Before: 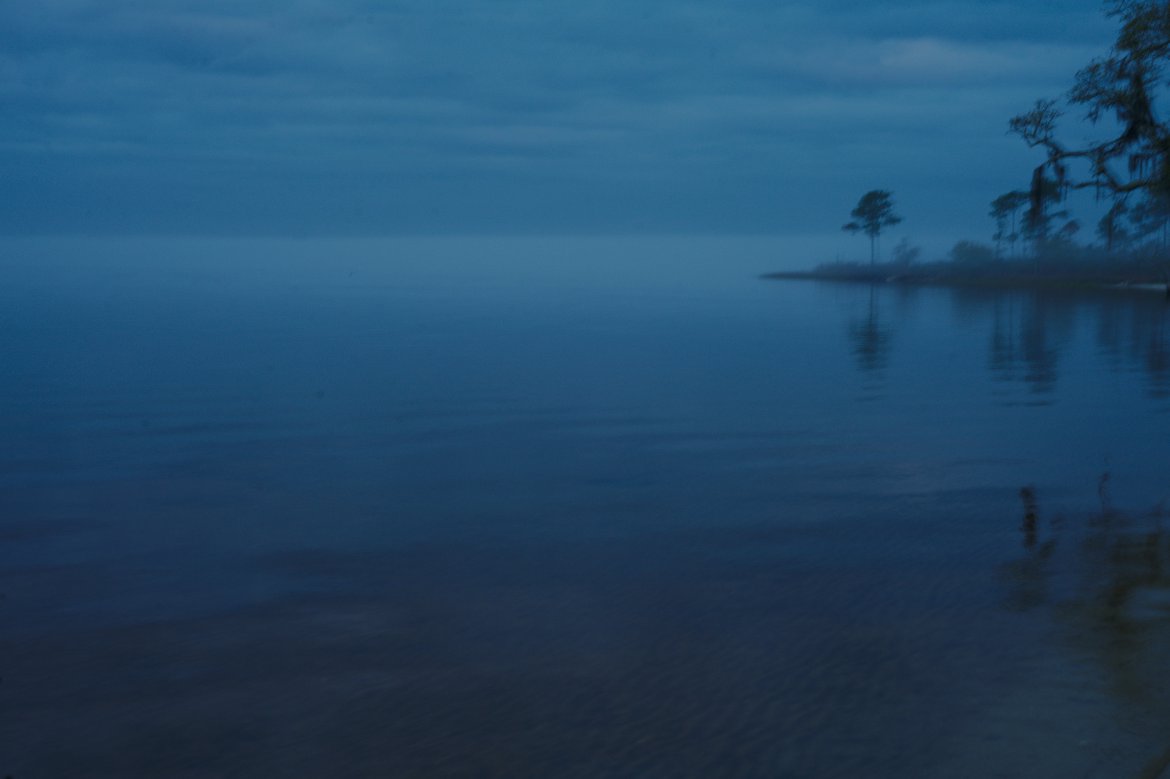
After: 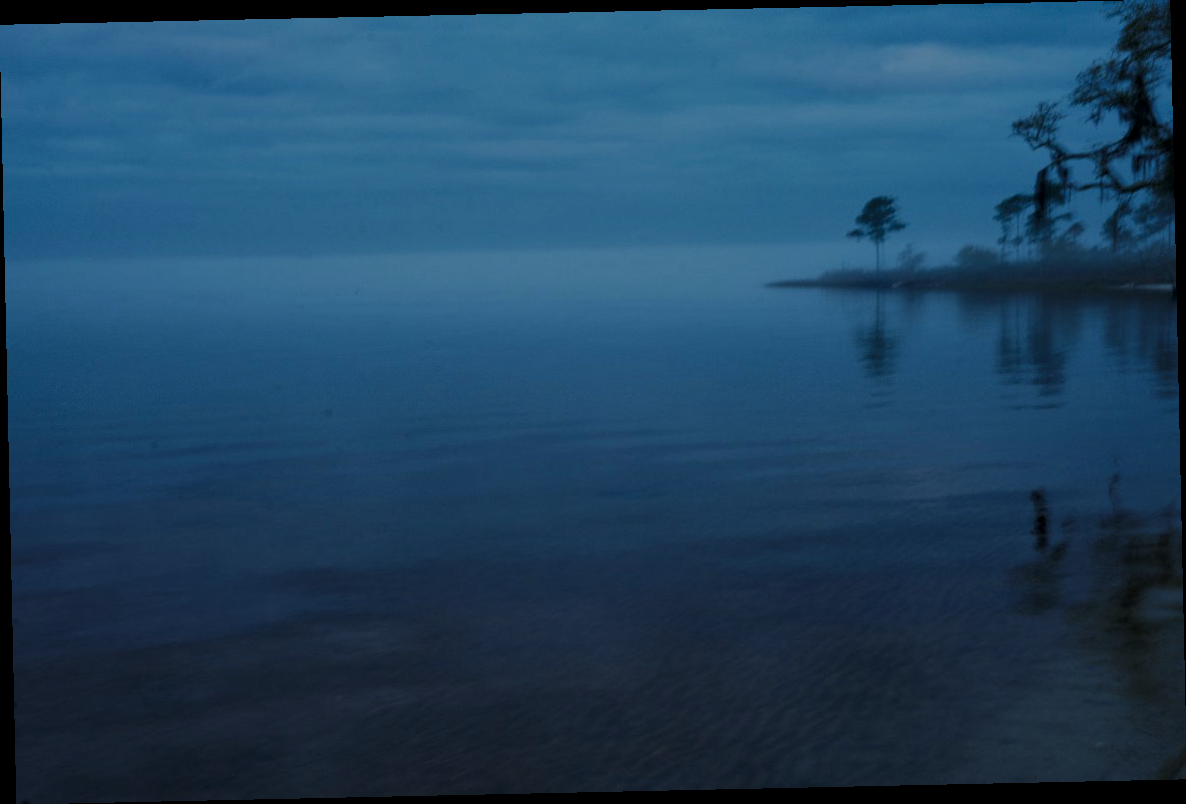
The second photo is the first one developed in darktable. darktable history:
filmic rgb: white relative exposure 3.9 EV, hardness 4.26
local contrast: mode bilateral grid, contrast 20, coarseness 50, detail 120%, midtone range 0.2
rotate and perspective: rotation -1.24°, automatic cropping off
